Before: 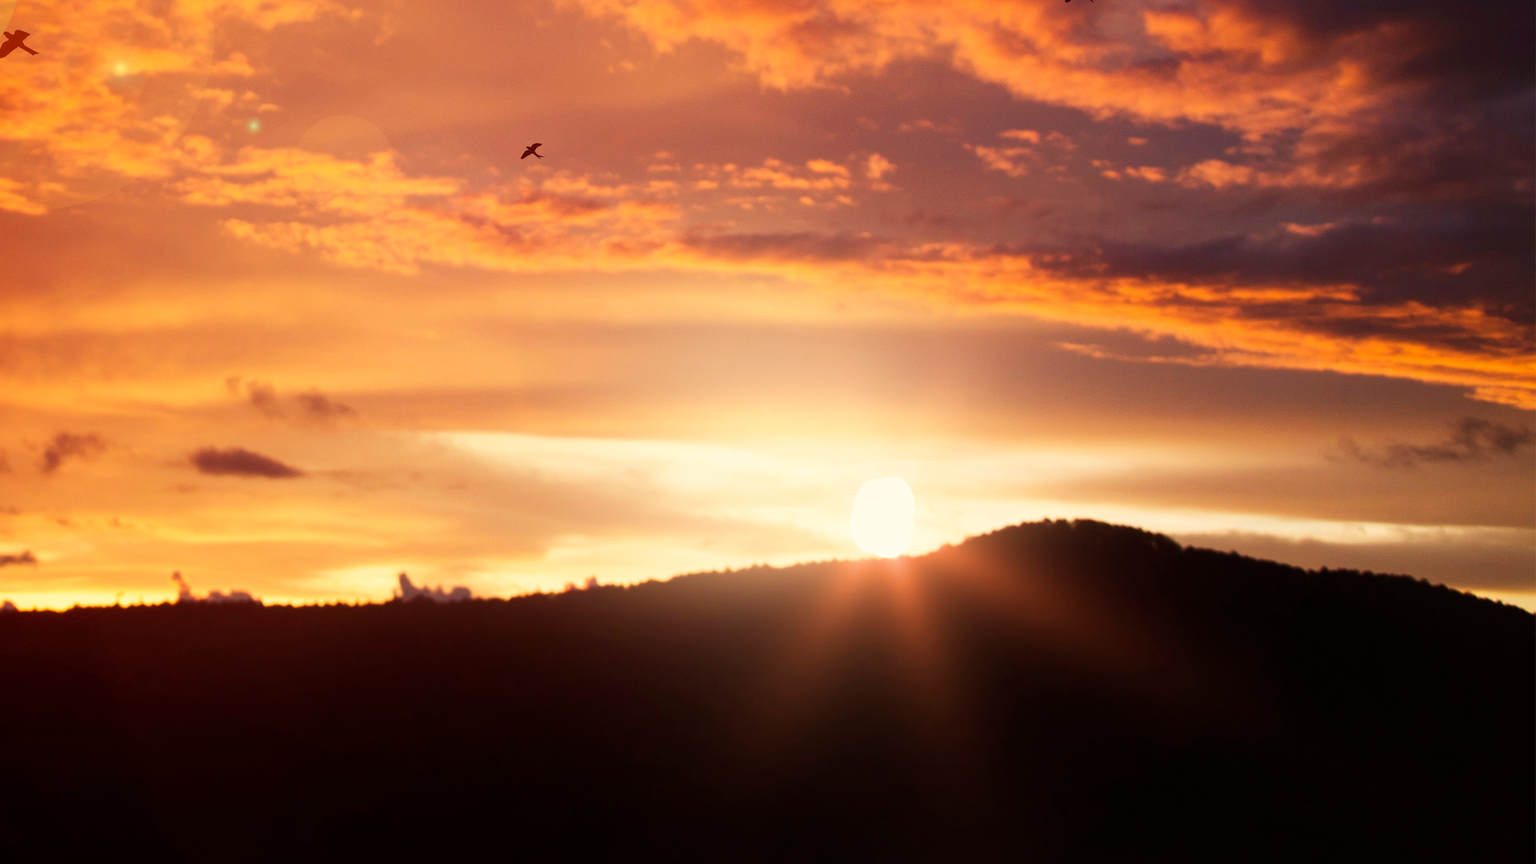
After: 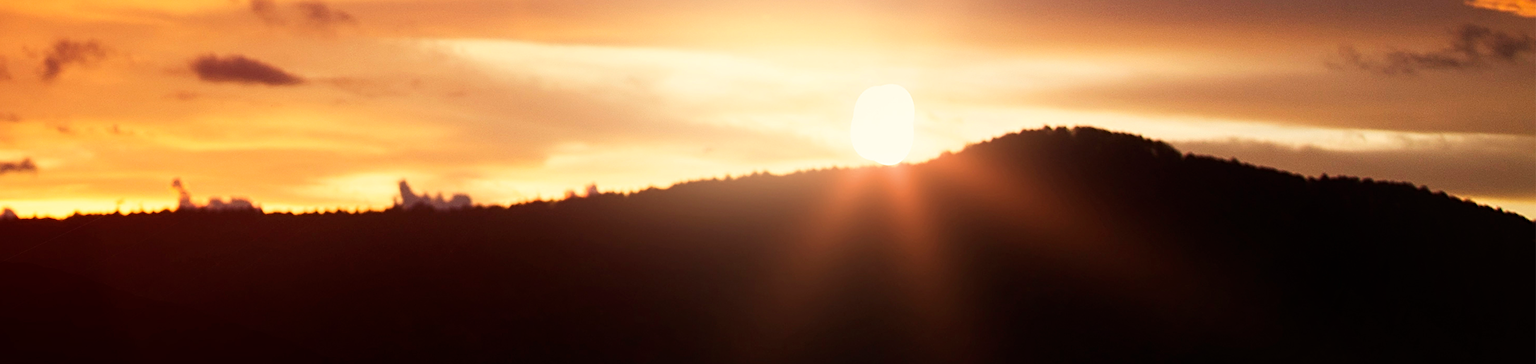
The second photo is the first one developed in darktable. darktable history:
crop: top 45.472%, bottom 12.274%
tone equalizer: on, module defaults
sharpen: on, module defaults
